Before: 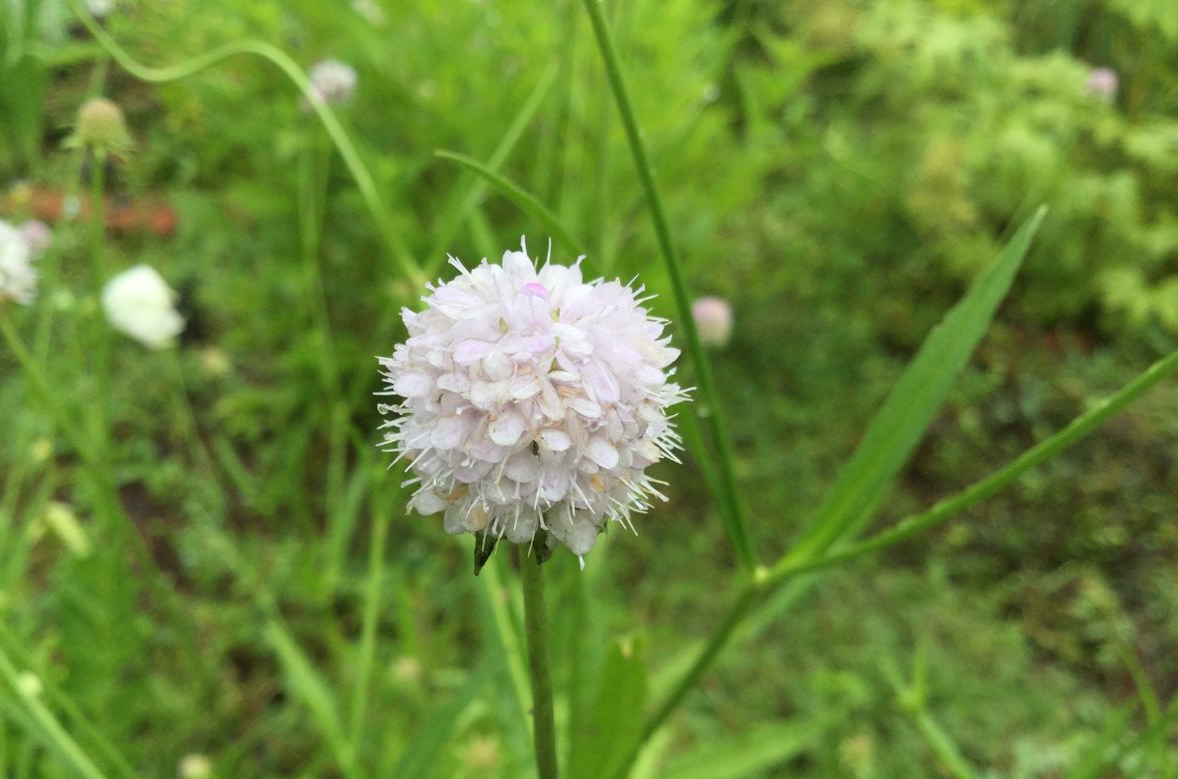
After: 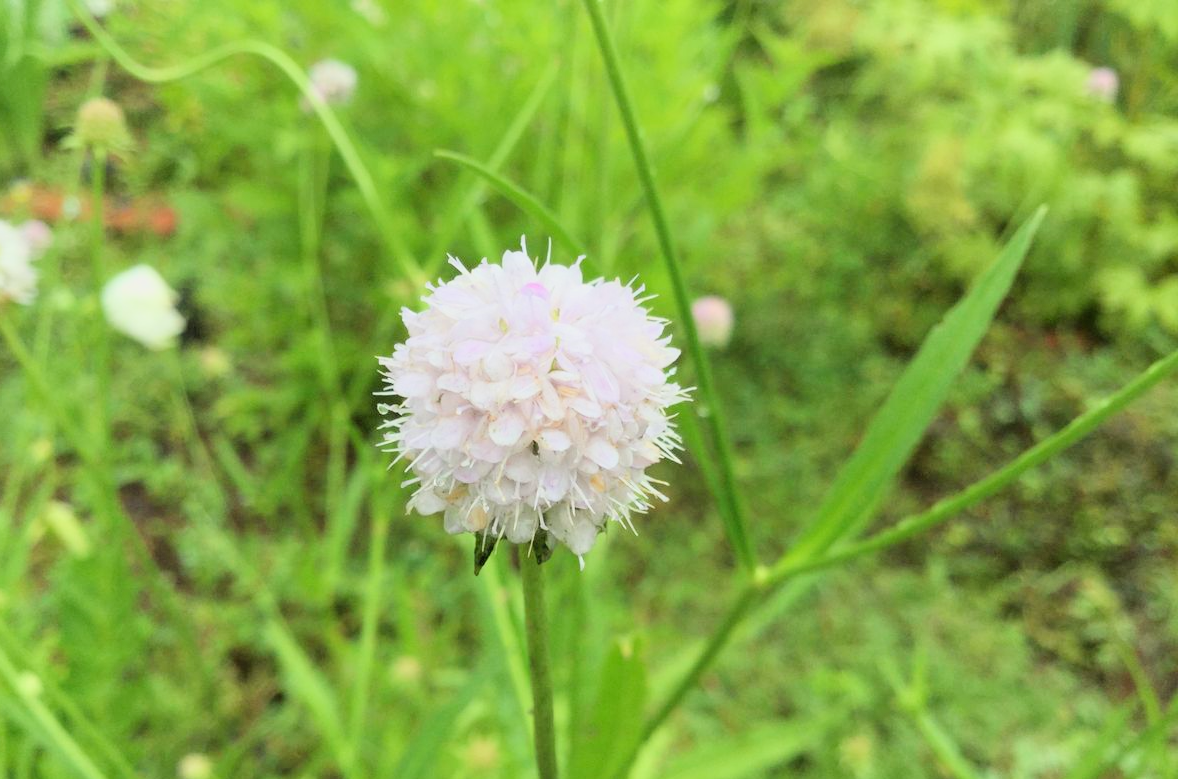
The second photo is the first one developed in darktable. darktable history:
exposure: black level correction 0.001, exposure 0.958 EV, compensate exposure bias true, compensate highlight preservation false
filmic rgb: black relative exposure -7.65 EV, white relative exposure 4.56 EV, hardness 3.61, color science v6 (2022), iterations of high-quality reconstruction 10
